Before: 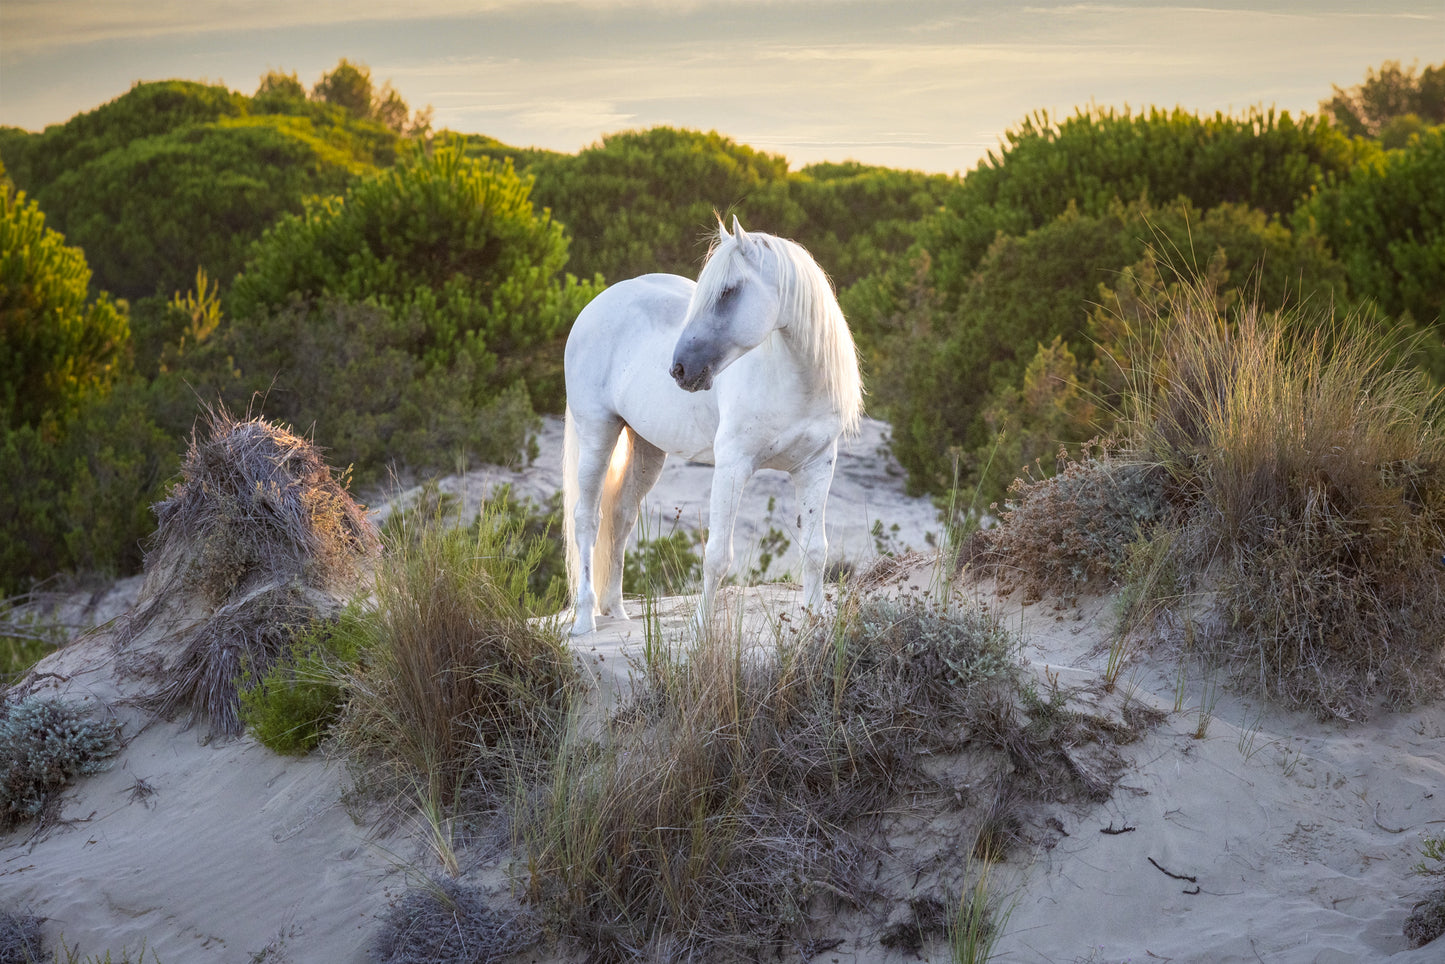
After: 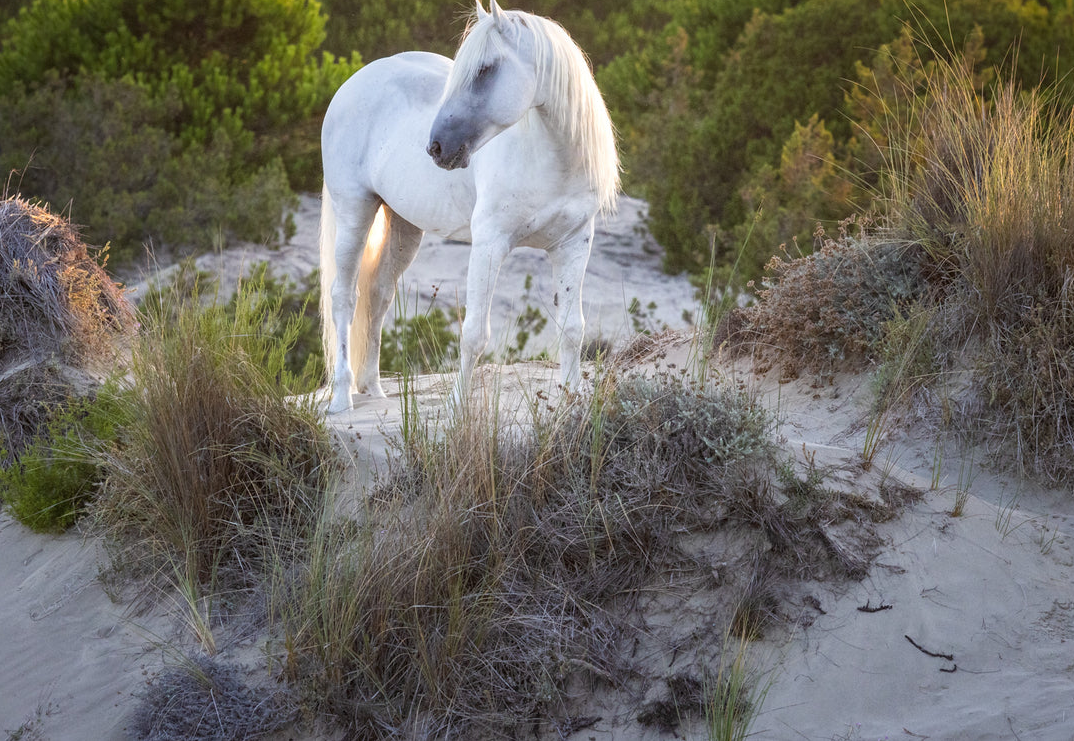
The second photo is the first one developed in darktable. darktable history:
crop: left 16.837%, top 23.035%, right 8.788%
